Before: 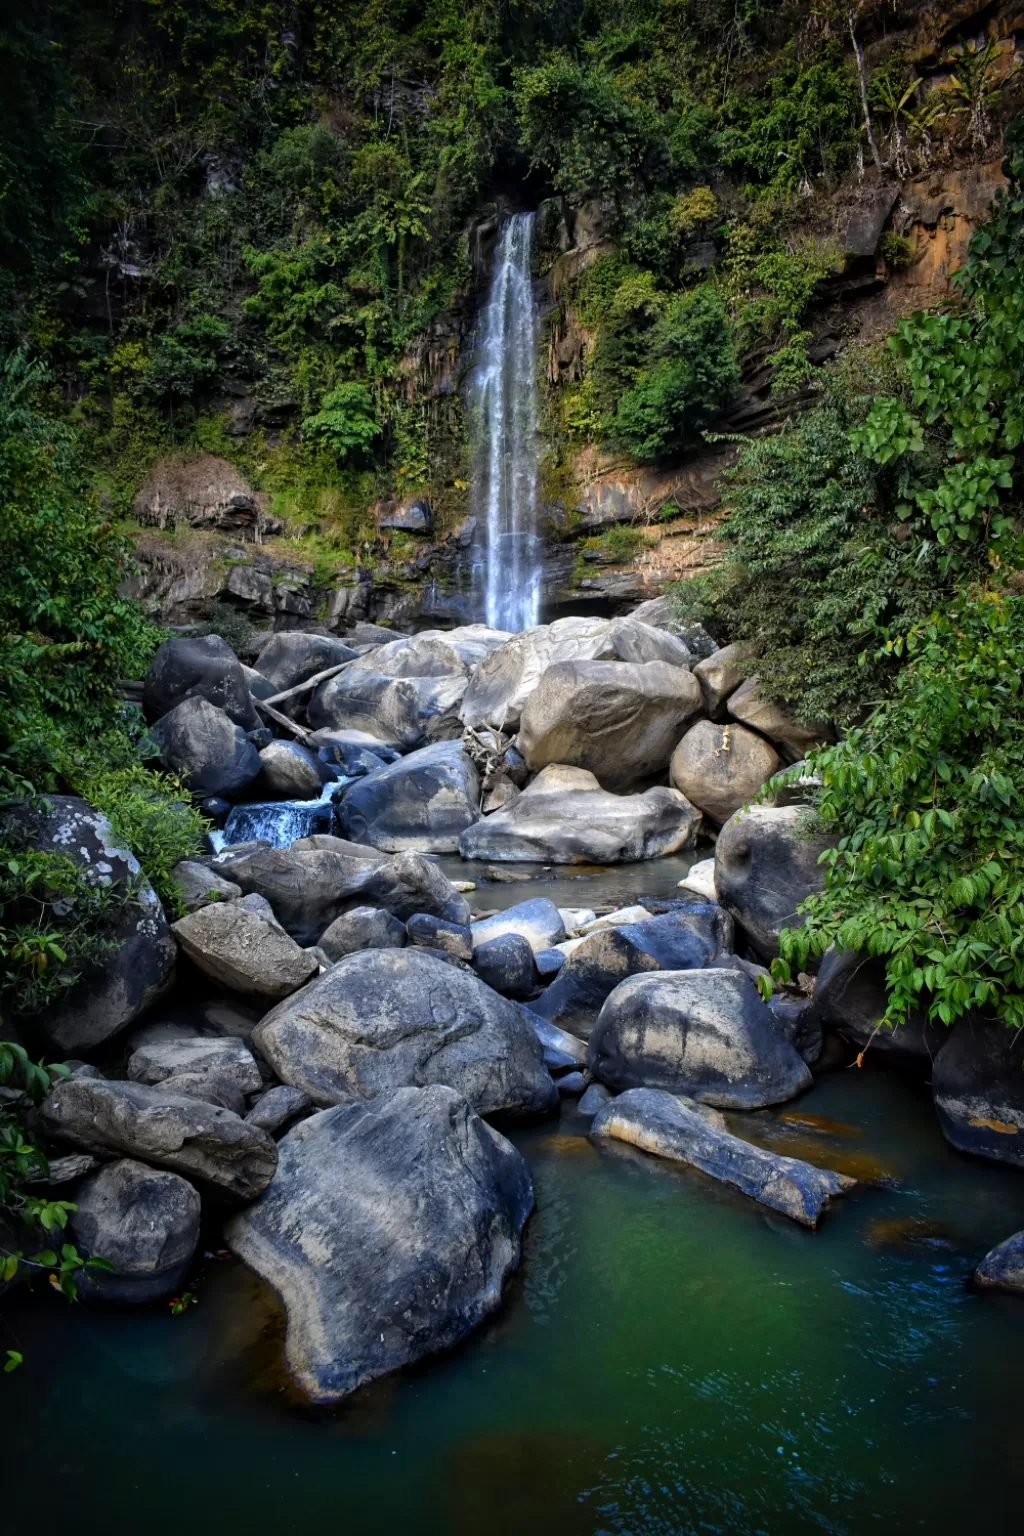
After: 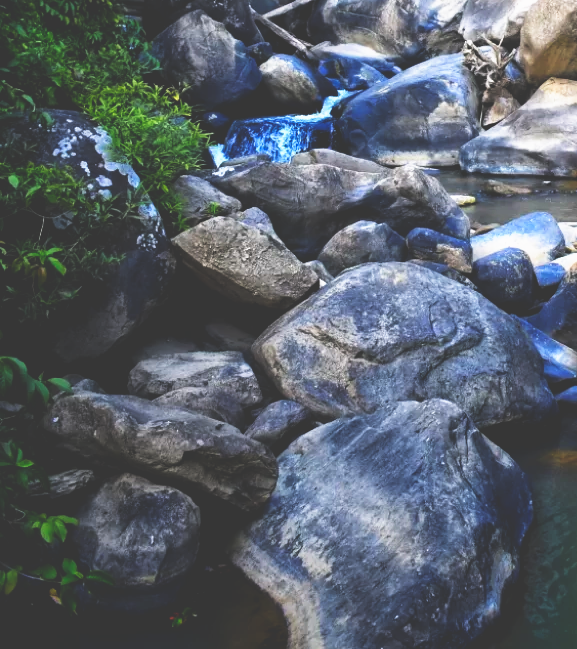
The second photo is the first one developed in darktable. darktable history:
color balance rgb: highlights gain › chroma 0.182%, highlights gain › hue 332.55°, linear chroma grading › global chroma 8.87%, perceptual saturation grading › global saturation -0.086%, perceptual saturation grading › mid-tones 11.284%, contrast -9.603%
crop: top 44.683%, right 43.622%, bottom 13.052%
base curve: curves: ch0 [(0, 0.036) (0.007, 0.037) (0.604, 0.887) (1, 1)], preserve colors none
tone equalizer: on, module defaults
exposure: black level correction 0.001, compensate highlight preservation false
